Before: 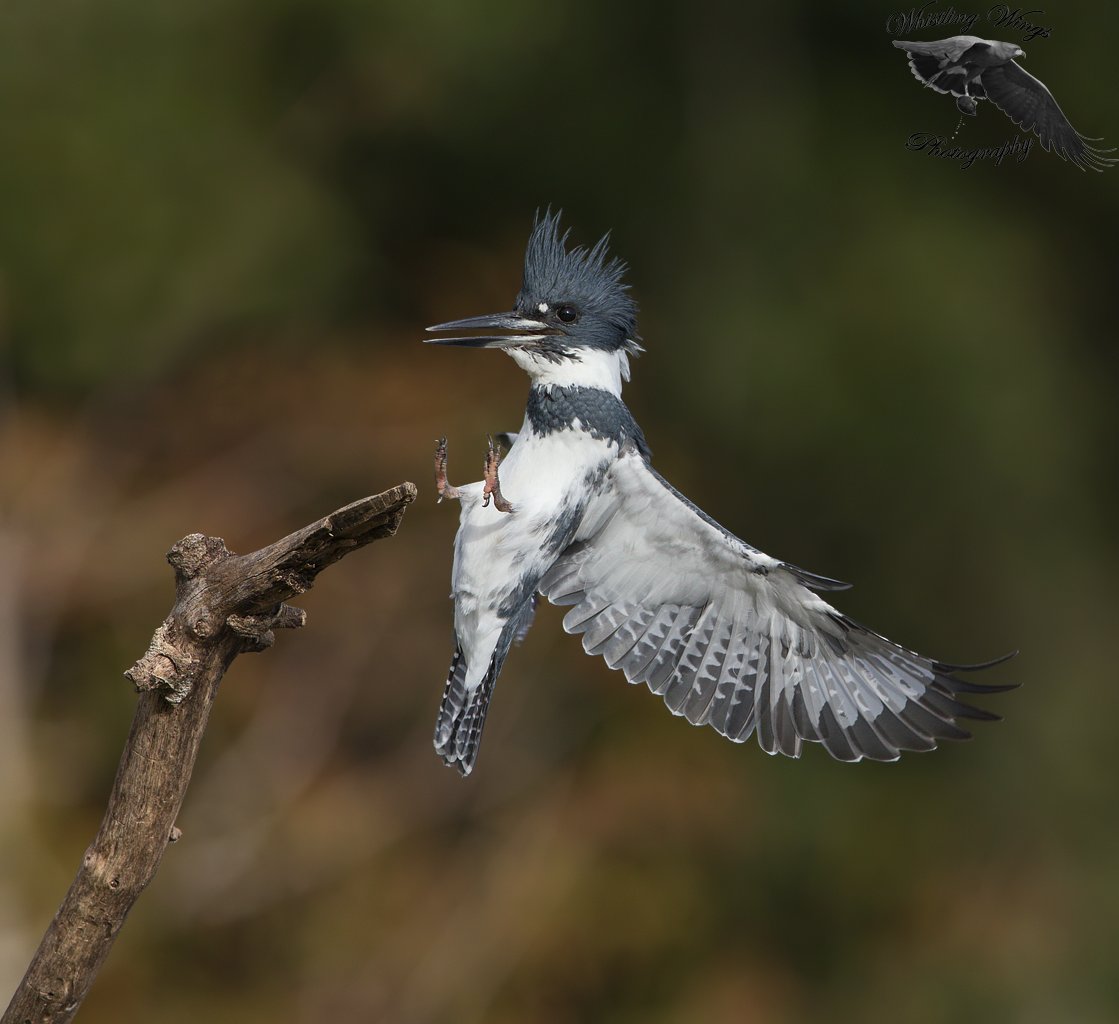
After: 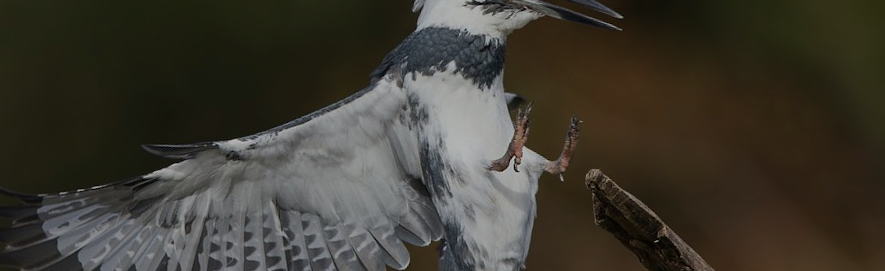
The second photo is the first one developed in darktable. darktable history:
exposure: exposure -1 EV, compensate highlight preservation false
crop and rotate: angle 16.12°, top 30.835%, bottom 35.653%
